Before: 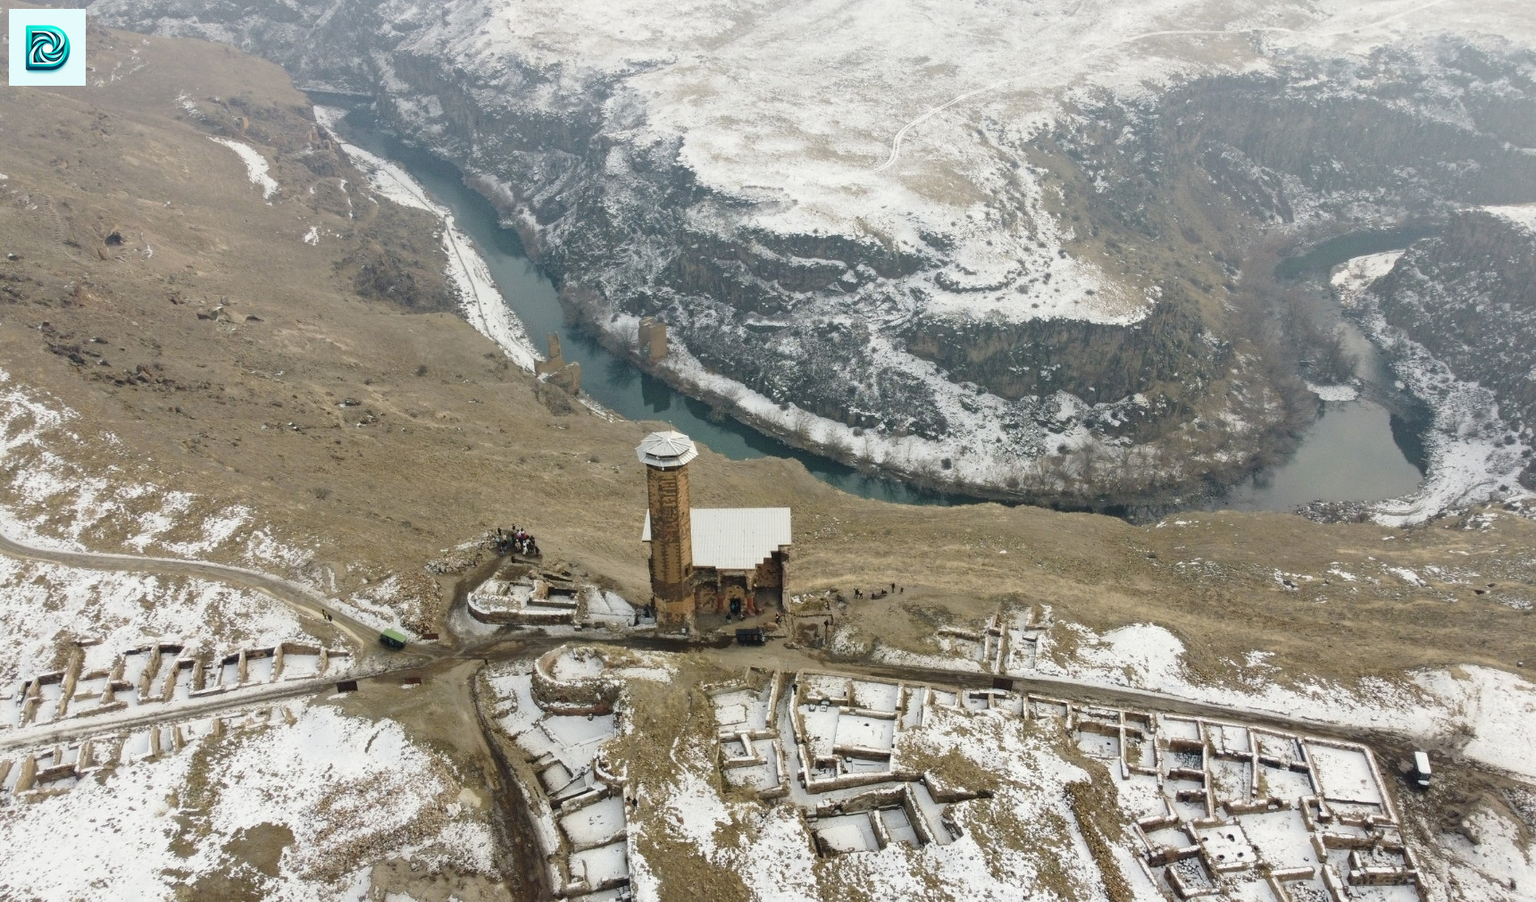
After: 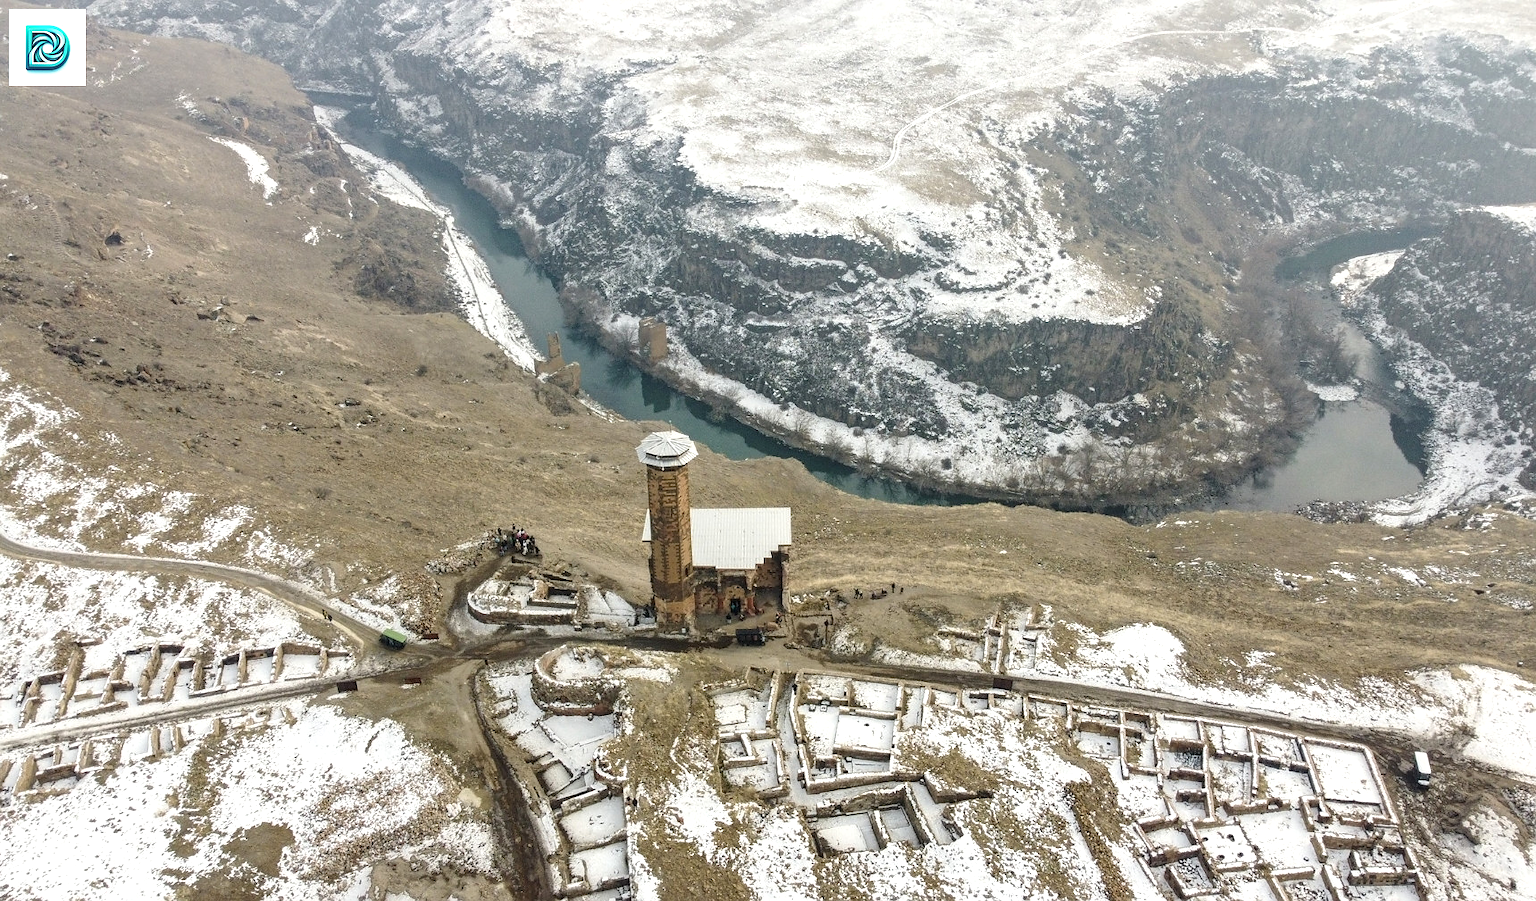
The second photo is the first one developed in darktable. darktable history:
exposure: black level correction 0, exposure 0.3 EV, compensate highlight preservation false
sharpen: radius 1, threshold 1
local contrast: on, module defaults
